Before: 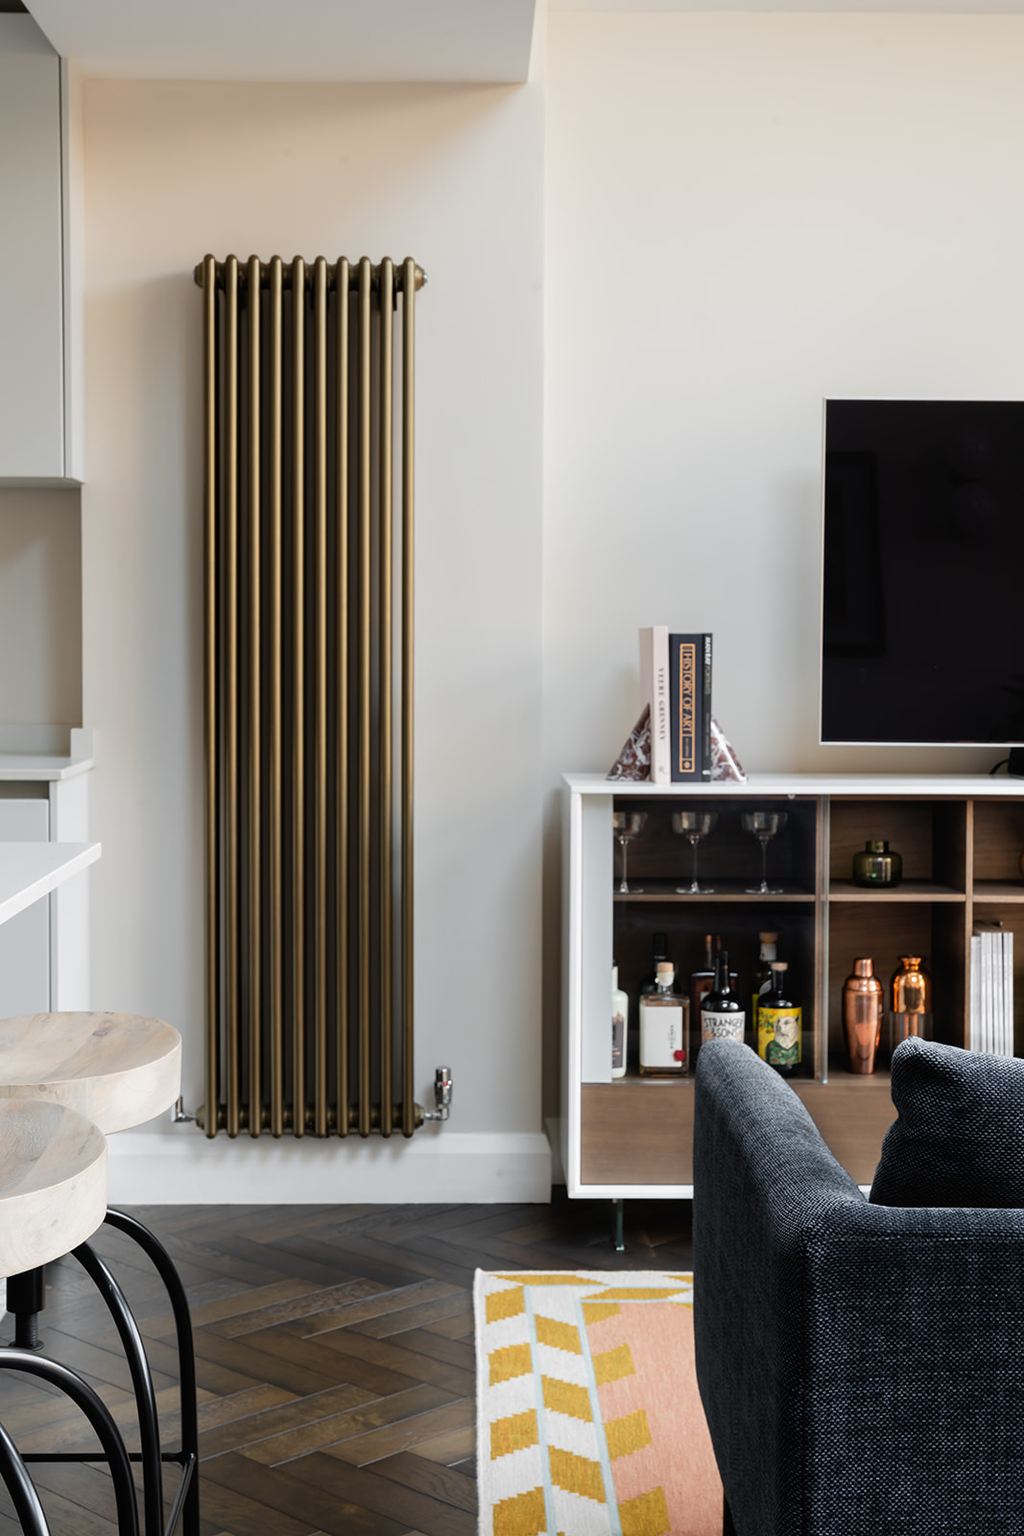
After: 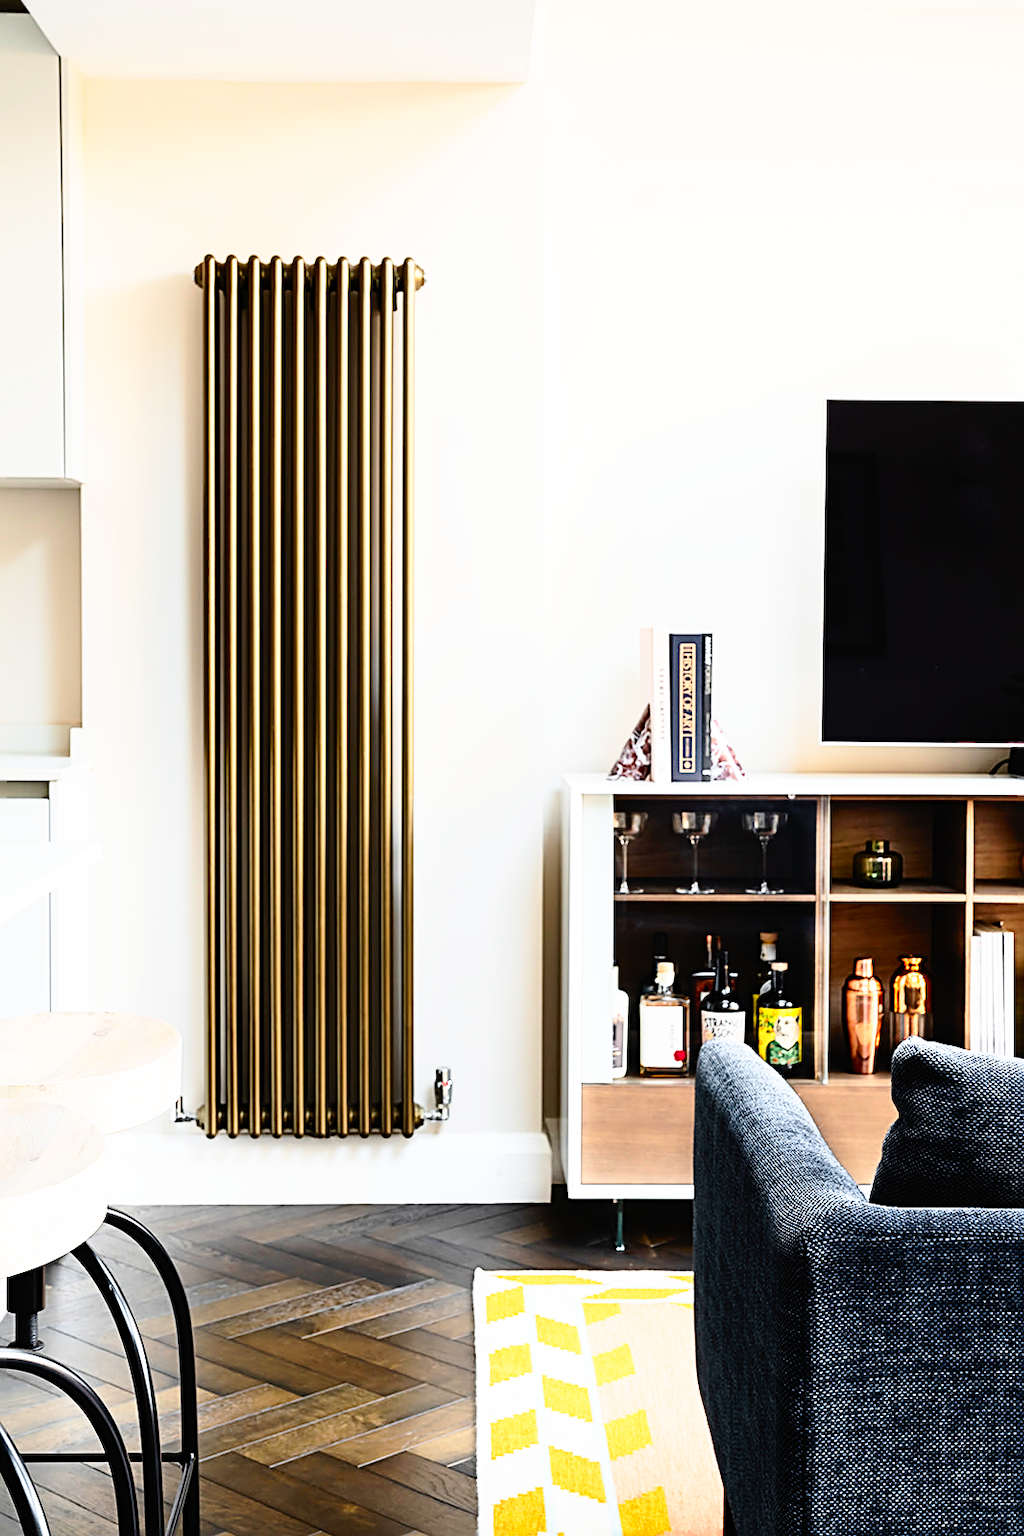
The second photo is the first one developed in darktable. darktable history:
sharpen: radius 2.543, amount 0.636
contrast brightness saturation: contrast 0.23, brightness 0.1, saturation 0.29
base curve: curves: ch0 [(0, 0) (0.012, 0.01) (0.073, 0.168) (0.31, 0.711) (0.645, 0.957) (1, 1)], preserve colors none
